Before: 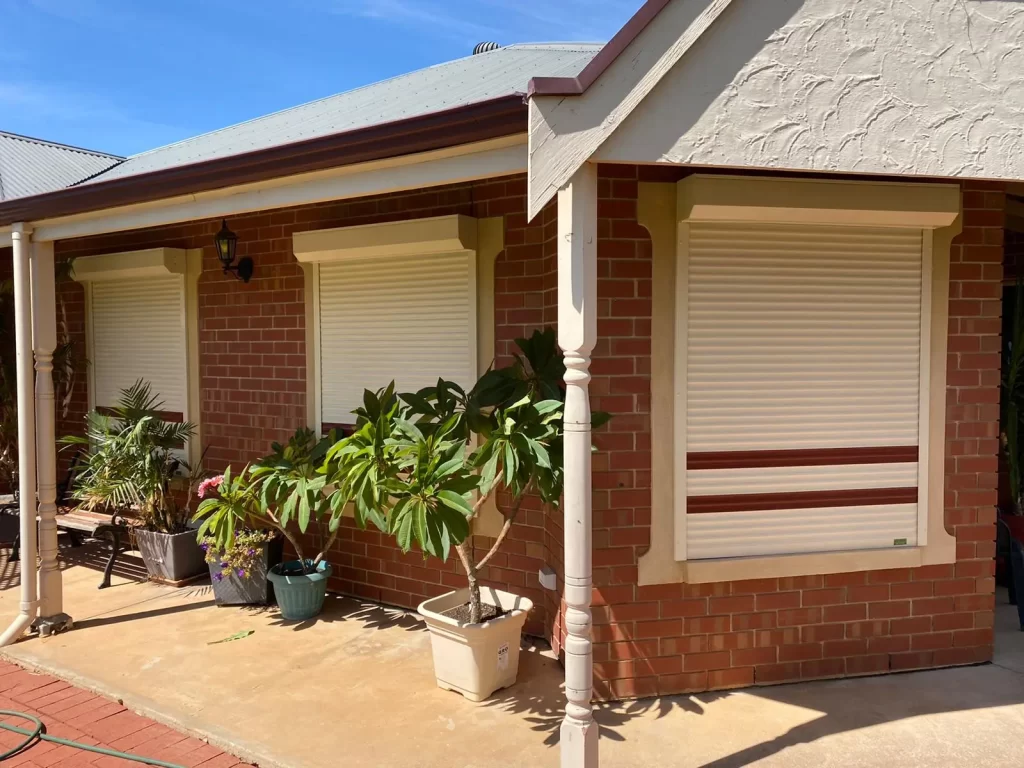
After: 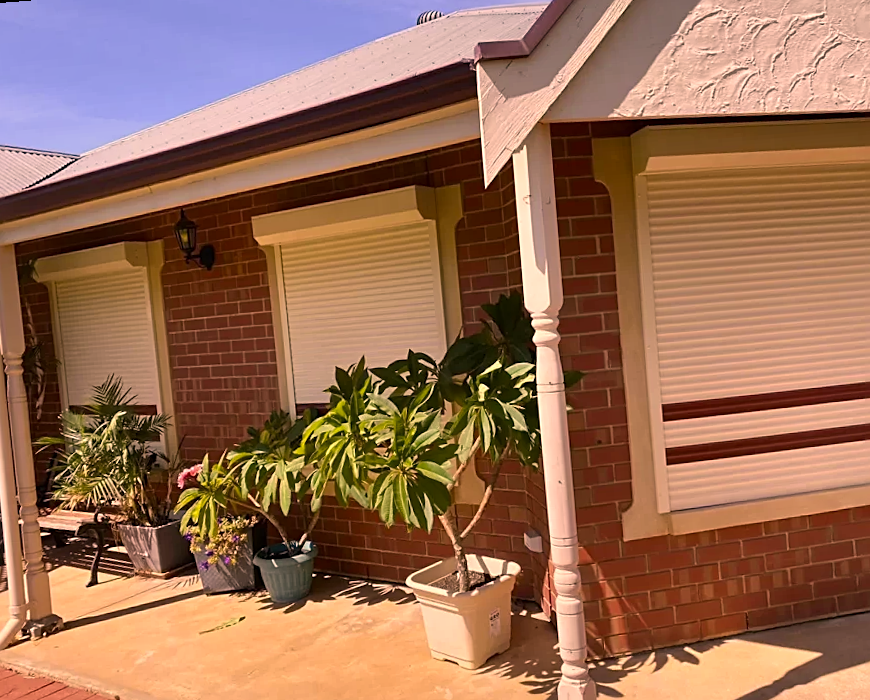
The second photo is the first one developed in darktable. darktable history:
crop: right 9.509%, bottom 0.031%
rotate and perspective: rotation -4.57°, crop left 0.054, crop right 0.944, crop top 0.087, crop bottom 0.914
color correction: highlights a* 21.16, highlights b* 19.61
sharpen: on, module defaults
white balance: red 0.976, blue 1.04
shadows and highlights: white point adjustment 0.05, highlights color adjustment 55.9%, soften with gaussian
